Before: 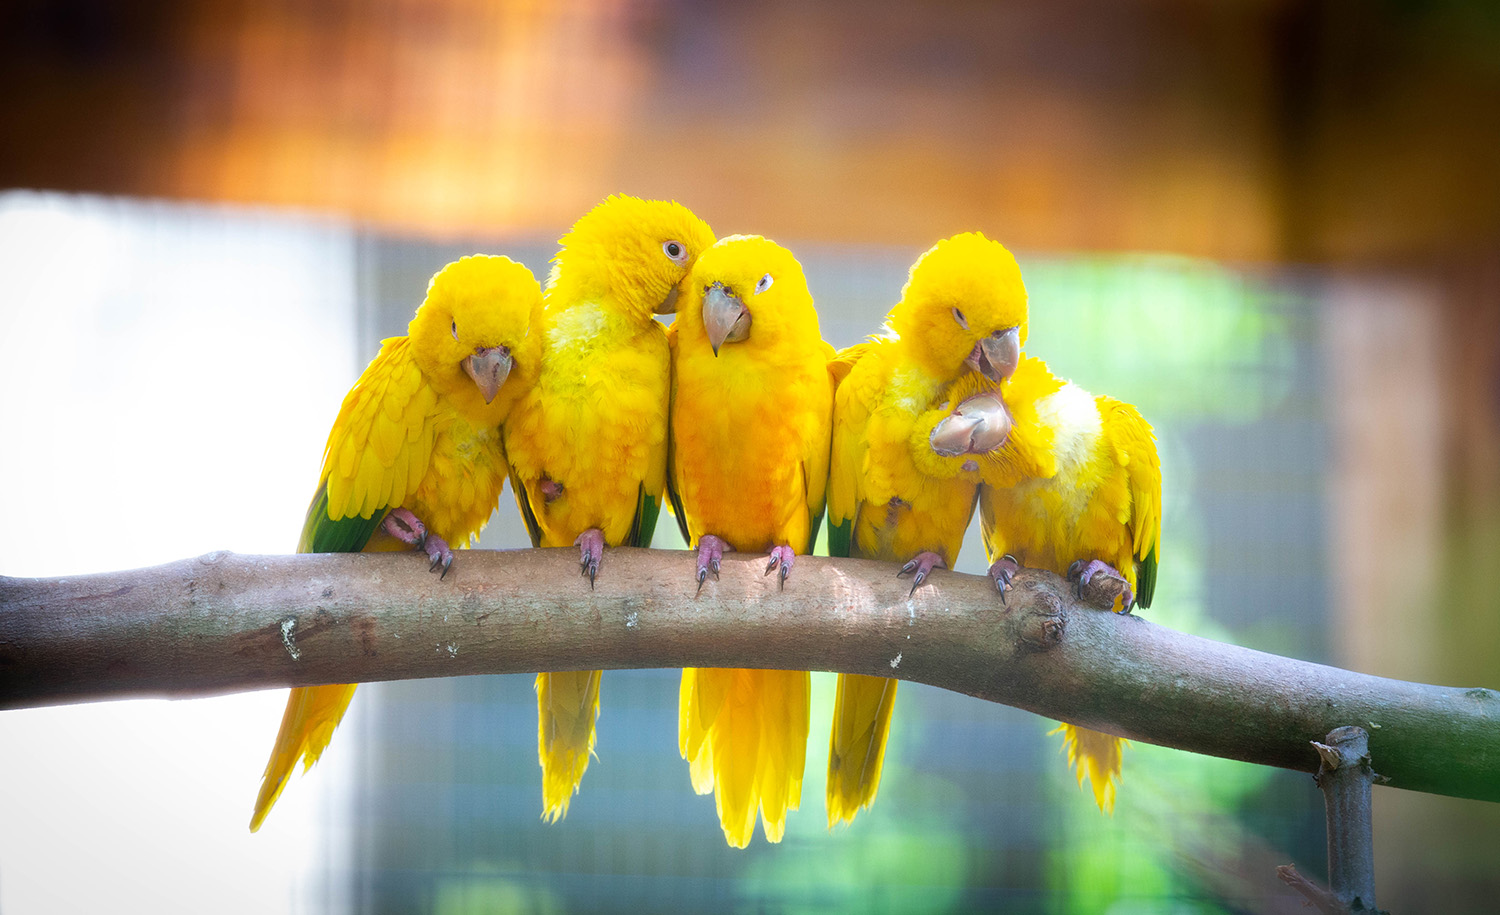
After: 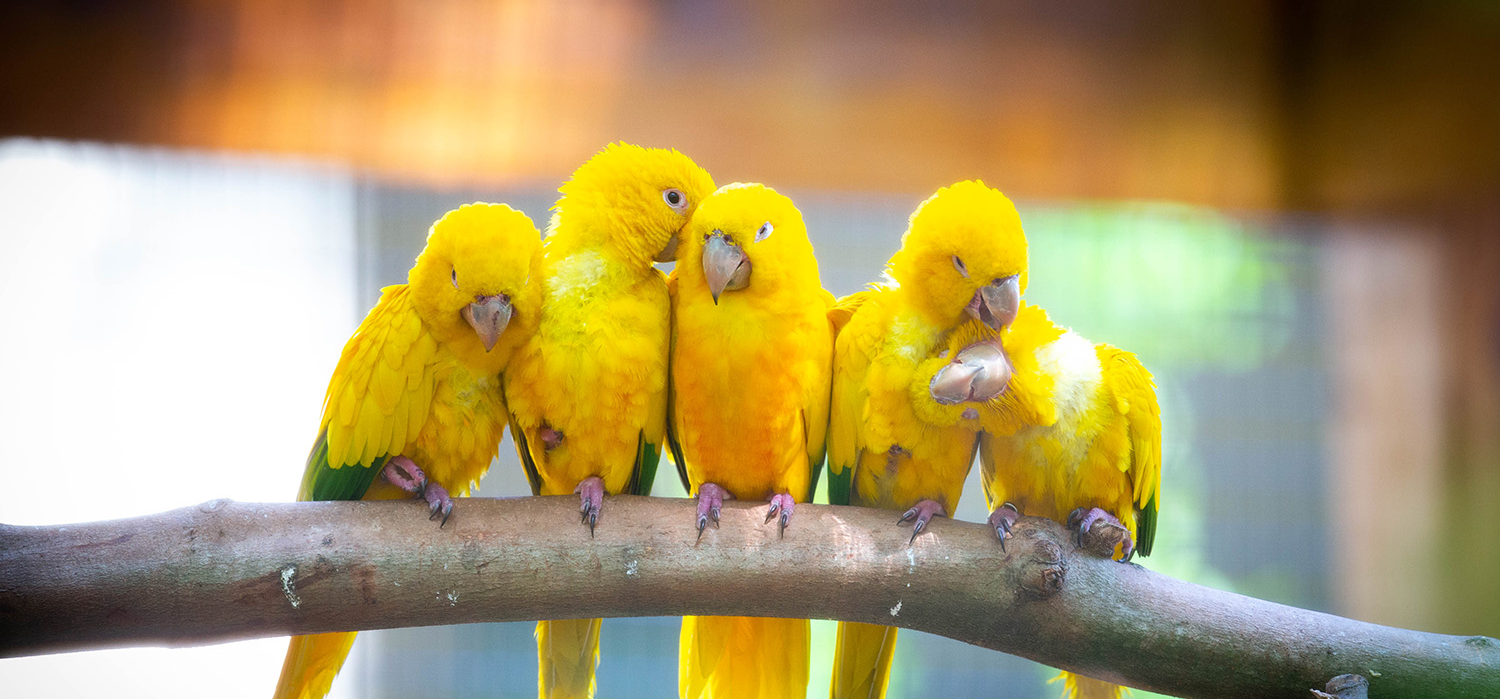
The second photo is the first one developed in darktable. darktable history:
crop: top 5.715%, bottom 17.836%
color correction: highlights a* -0.098, highlights b* 0.081
